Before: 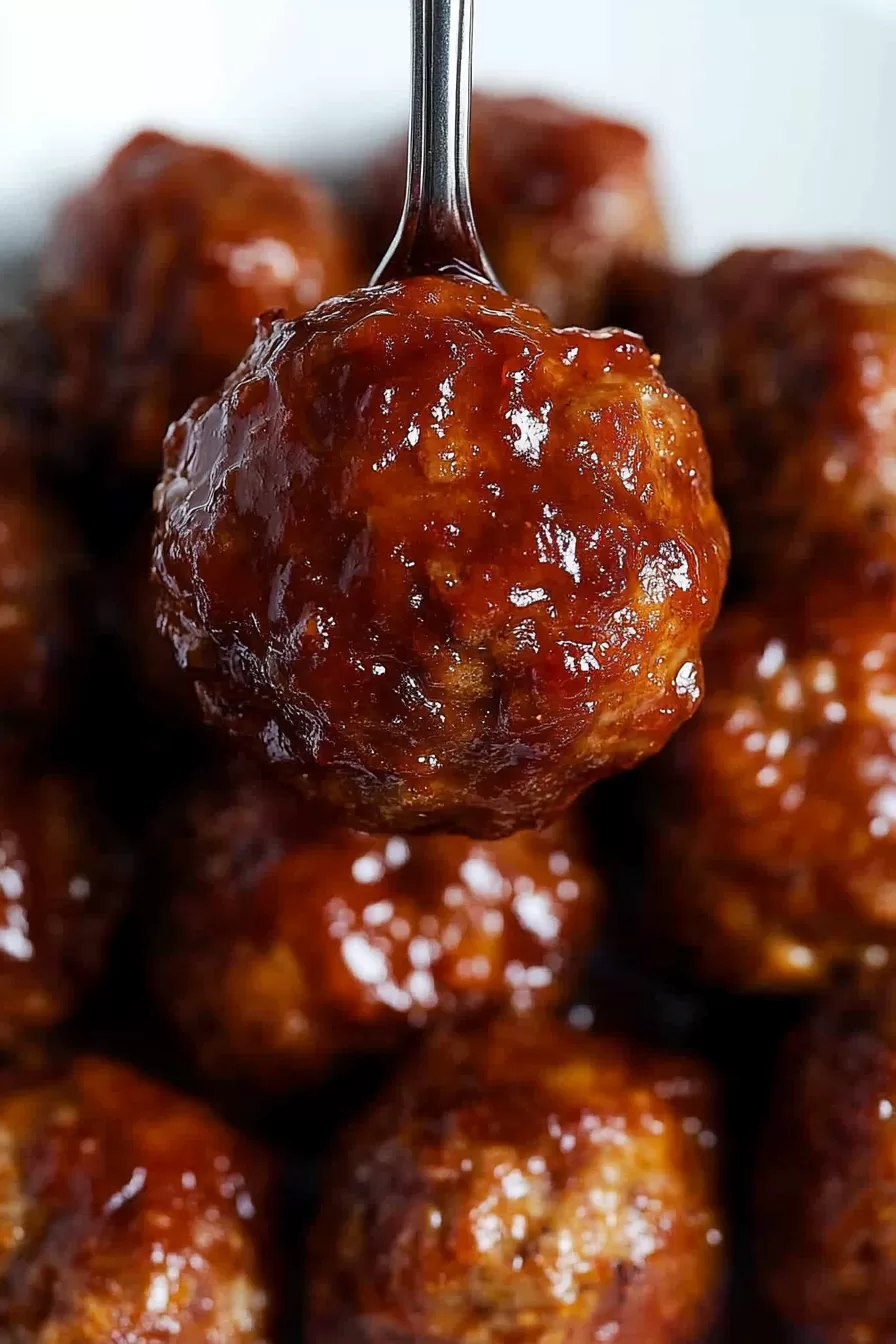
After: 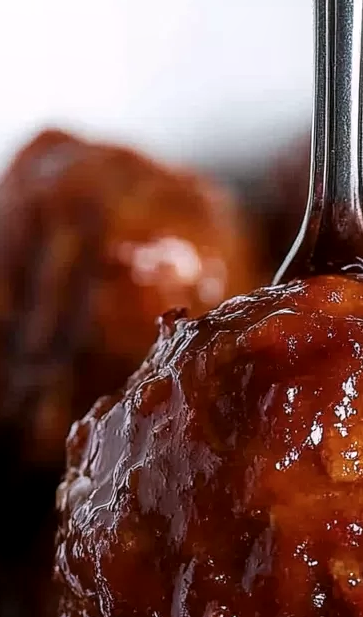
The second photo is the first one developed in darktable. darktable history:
color correction: highlights a* 3, highlights b* -1.14, shadows a* -0.059, shadows b* 1.8, saturation 0.979
crop and rotate: left 10.896%, top 0.111%, right 48.526%, bottom 53.964%
local contrast: on, module defaults
